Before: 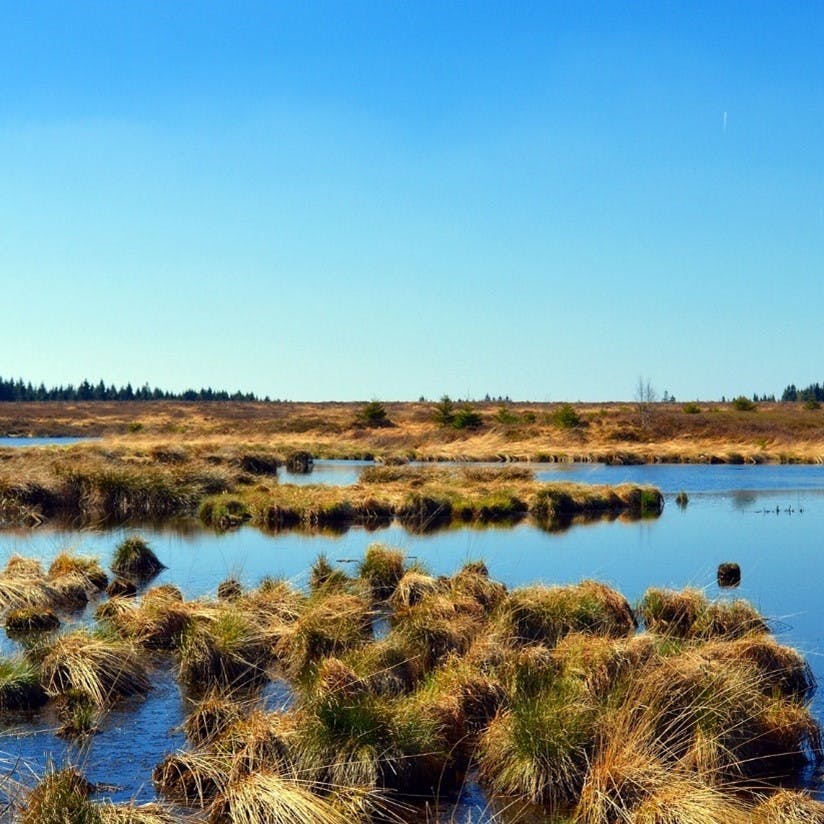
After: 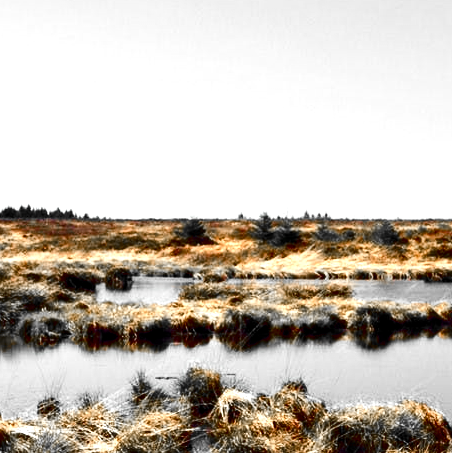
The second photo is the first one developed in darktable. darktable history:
contrast brightness saturation: contrast 0.215, brightness -0.187, saturation 0.233
color correction: highlights b* 0.021
exposure: exposure 0.602 EV, compensate highlight preservation false
crop and rotate: left 22.075%, top 22.269%, right 23.016%, bottom 22.715%
color zones: curves: ch0 [(0, 0.65) (0.096, 0.644) (0.221, 0.539) (0.429, 0.5) (0.571, 0.5) (0.714, 0.5) (0.857, 0.5) (1, 0.65)]; ch1 [(0, 0.5) (0.143, 0.5) (0.257, -0.002) (0.429, 0.04) (0.571, -0.001) (0.714, -0.015) (0.857, 0.024) (1, 0.5)]
color balance rgb: shadows lift › chroma 4.297%, shadows lift › hue 254.28°, linear chroma grading › global chroma 14.362%, perceptual saturation grading › global saturation 25.617%, perceptual saturation grading › highlights -50.307%, perceptual saturation grading › shadows 30.708%, global vibrance 20%
local contrast: mode bilateral grid, contrast 19, coarseness 50, detail 119%, midtone range 0.2
